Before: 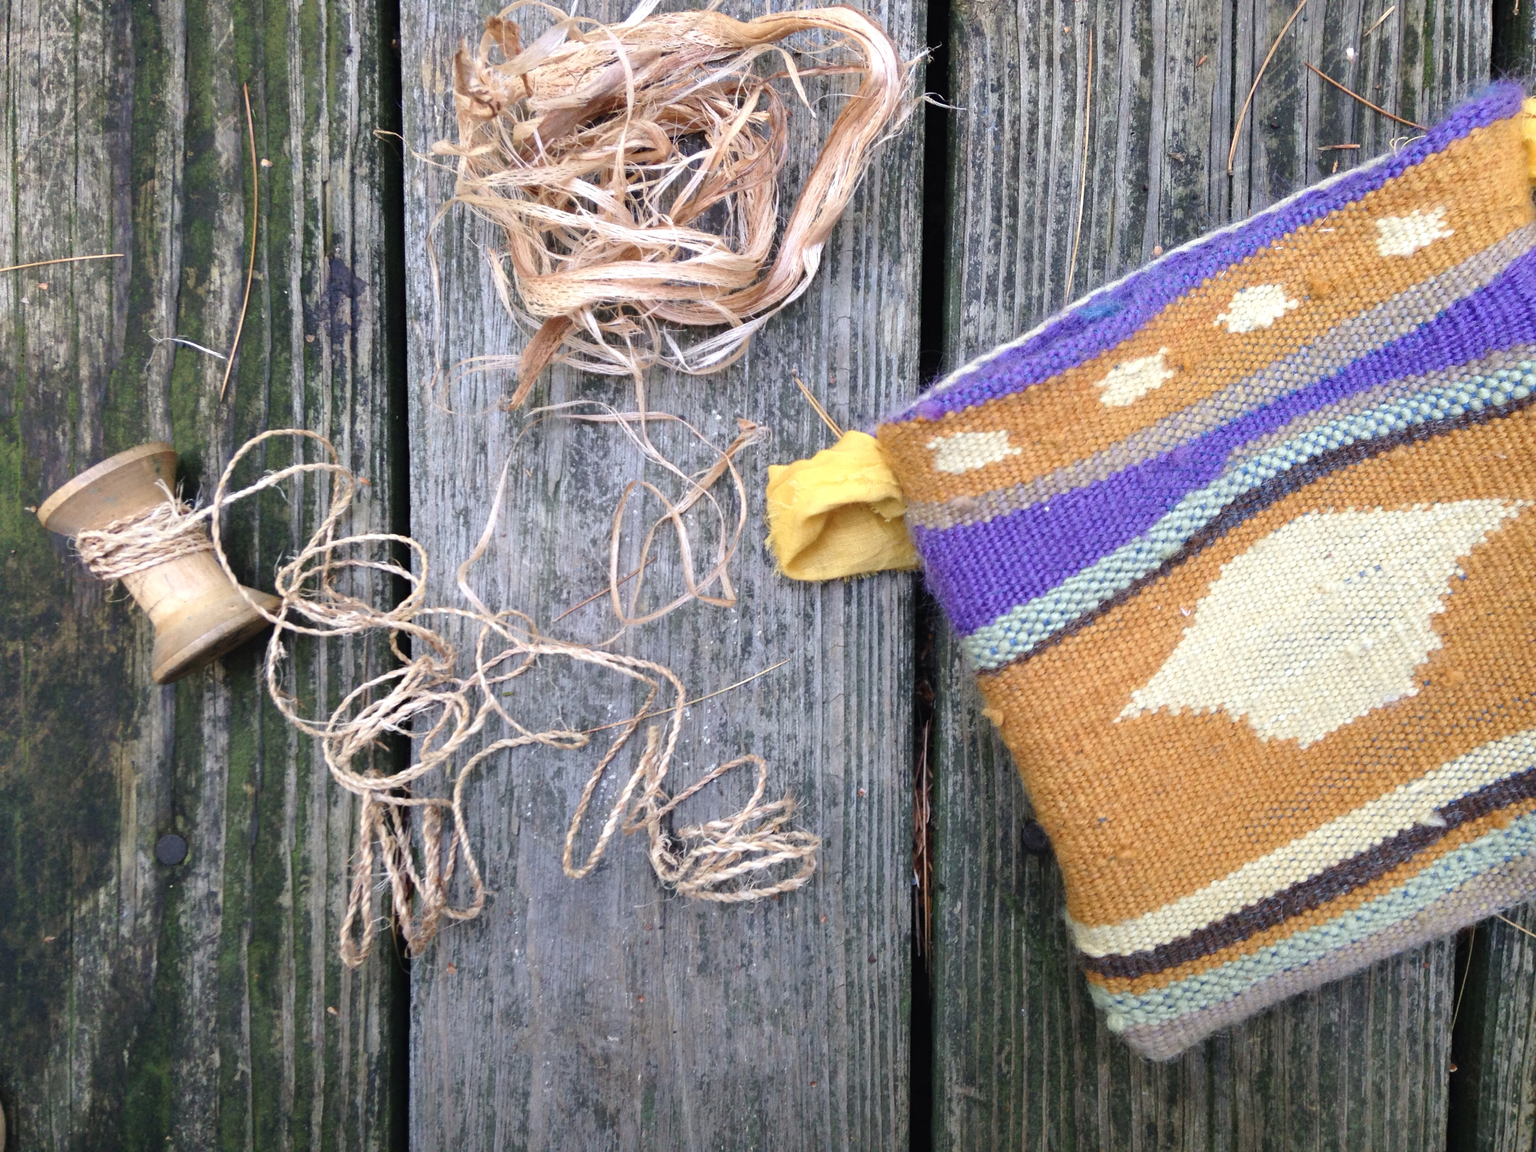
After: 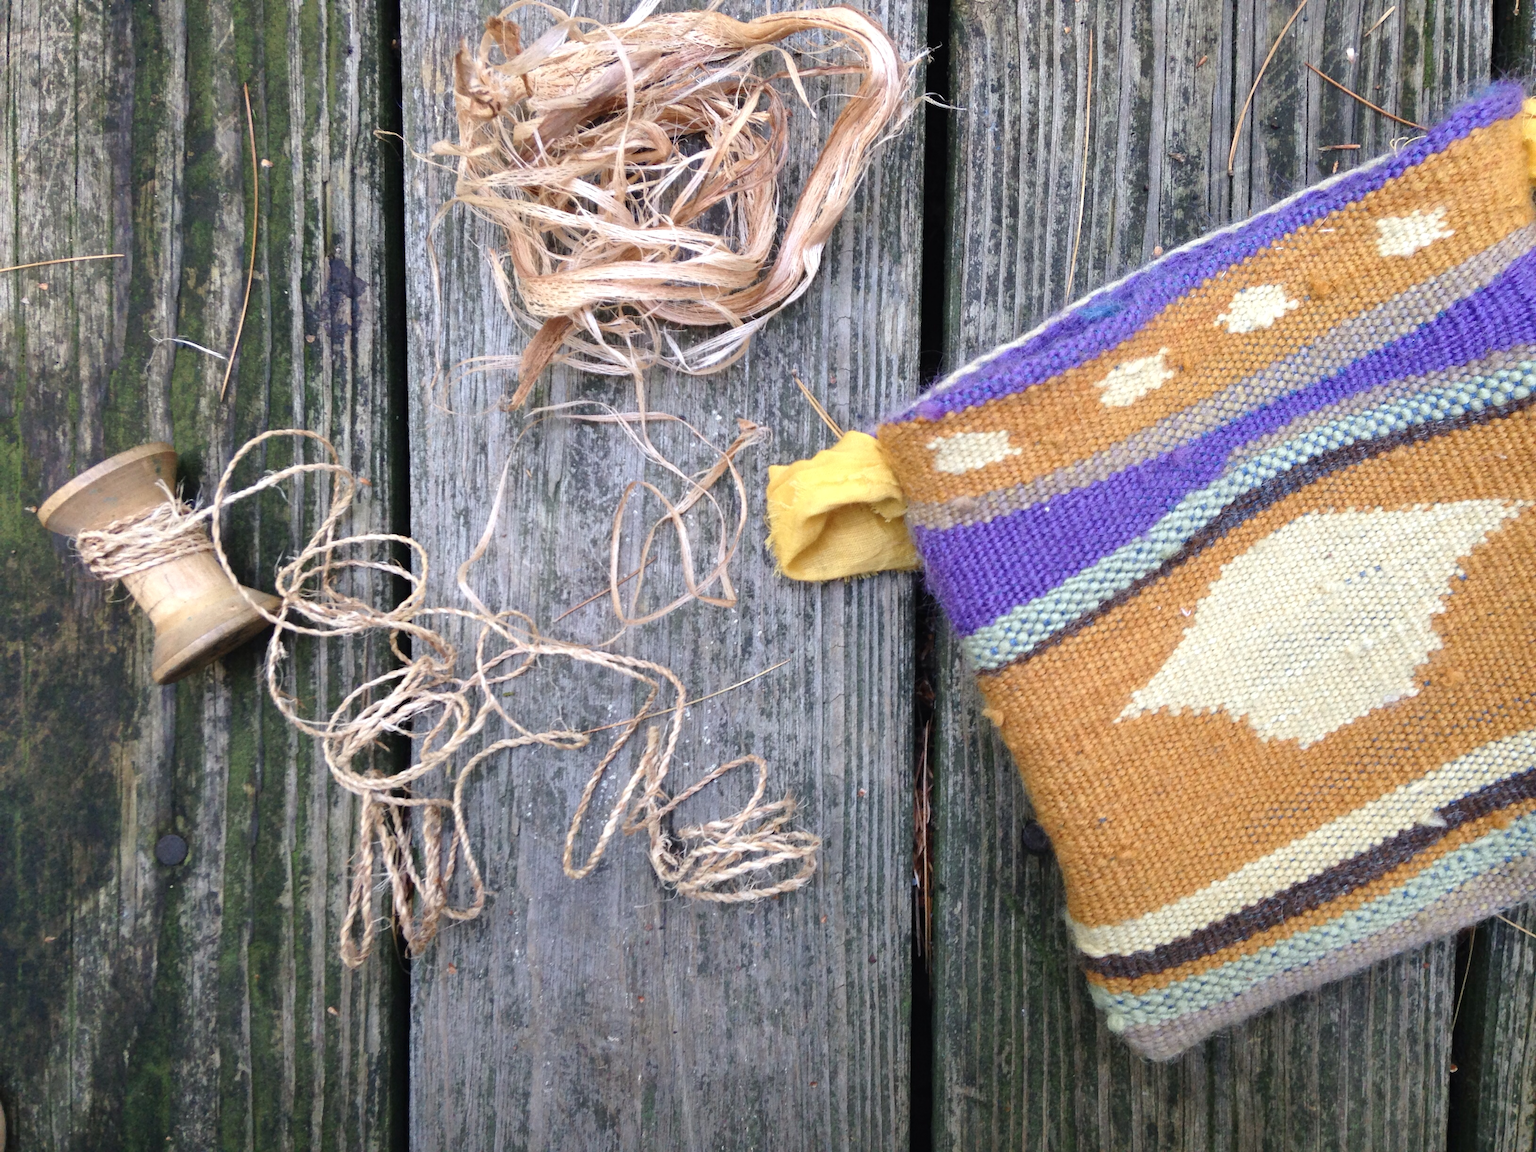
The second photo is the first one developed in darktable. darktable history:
local contrast: mode bilateral grid, contrast 10, coarseness 24, detail 111%, midtone range 0.2
